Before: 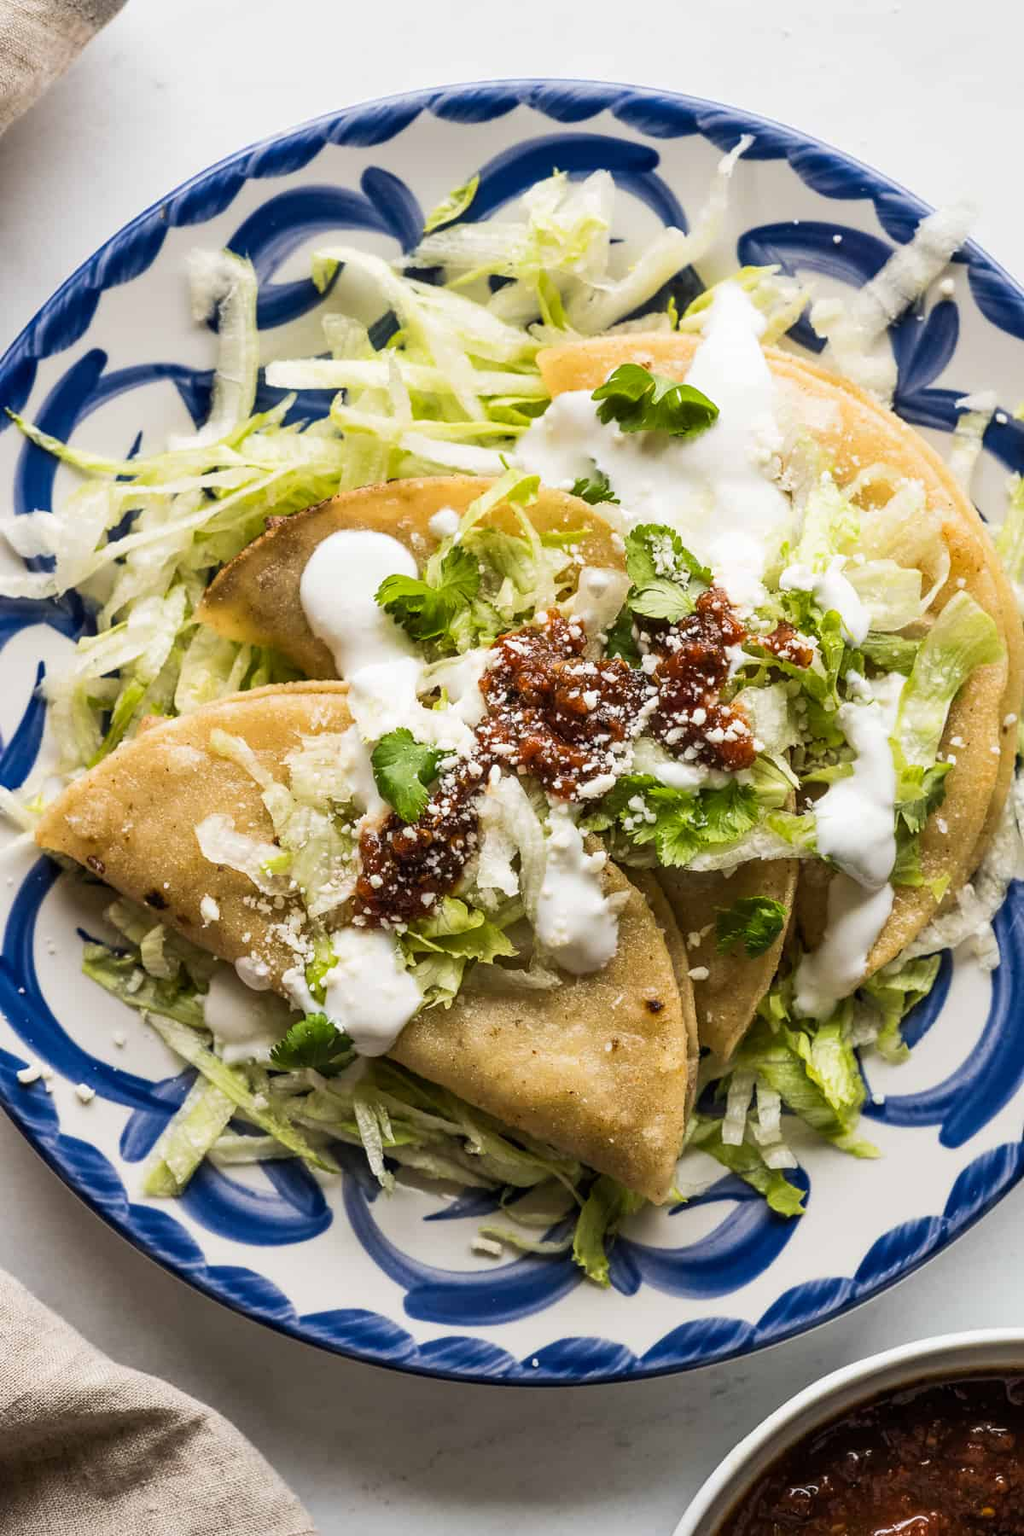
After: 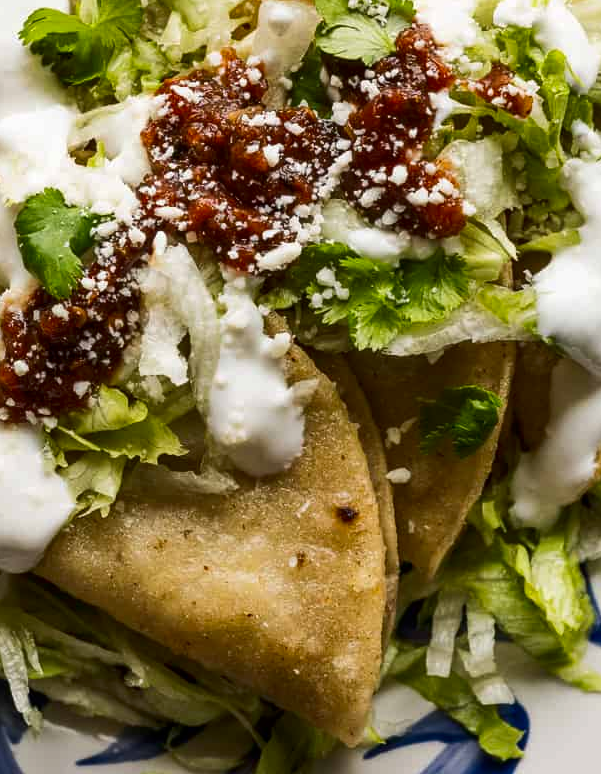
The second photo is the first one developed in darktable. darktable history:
crop: left 35.053%, top 36.95%, right 14.815%, bottom 20.049%
contrast brightness saturation: contrast 0.068, brightness -0.134, saturation 0.05
tone equalizer: edges refinement/feathering 500, mask exposure compensation -1.57 EV, preserve details no
